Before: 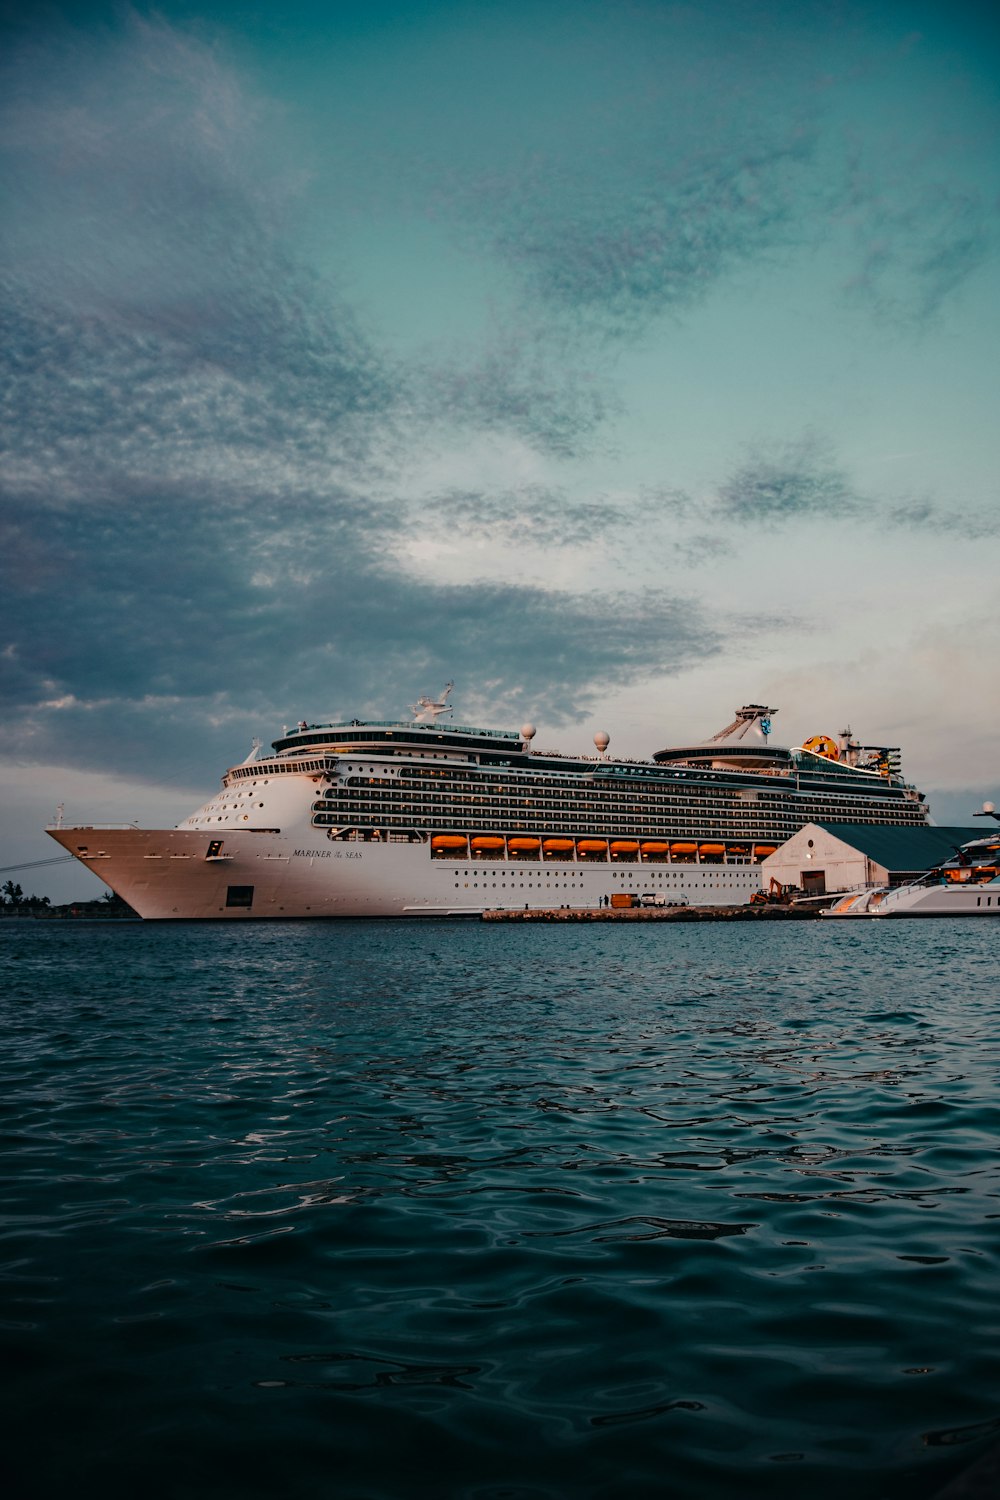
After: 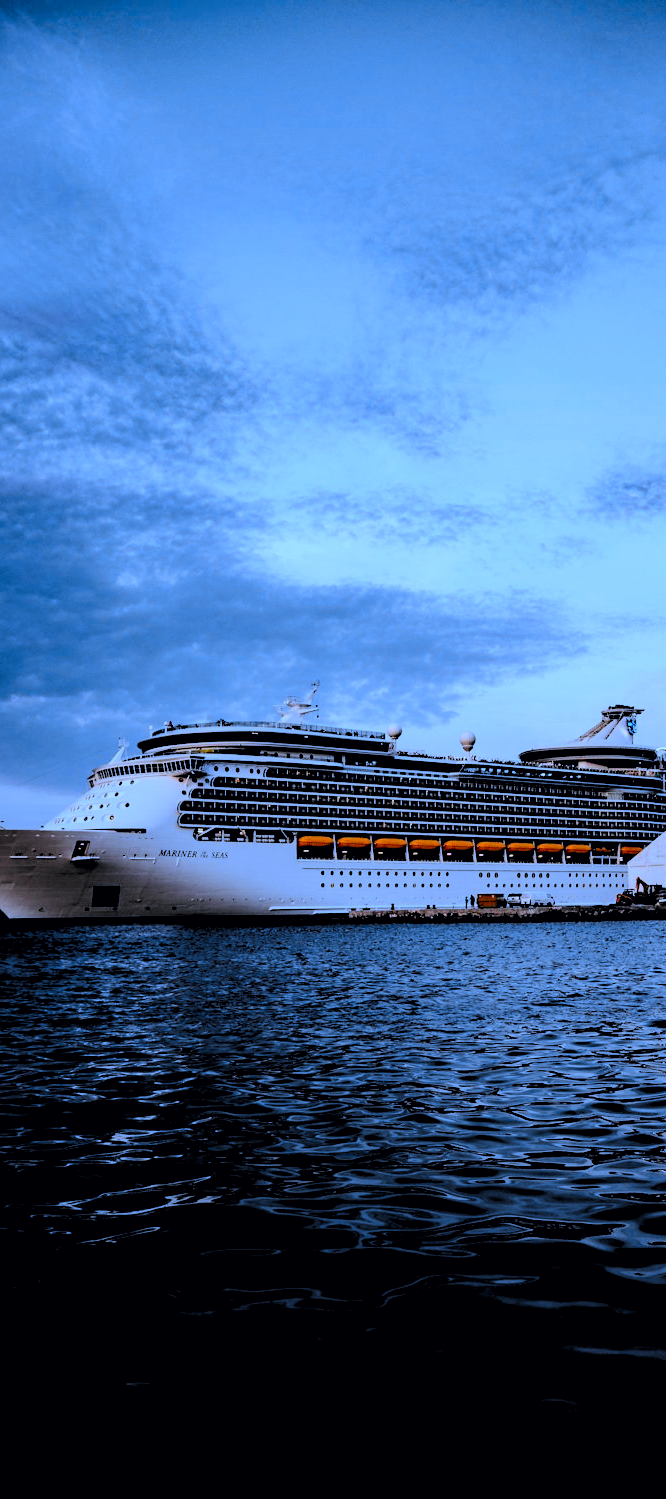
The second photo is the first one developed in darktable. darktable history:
tone curve: curves: ch0 [(0, 0) (0.071, 0.047) (0.266, 0.26) (0.483, 0.554) (0.753, 0.811) (1, 0.983)]; ch1 [(0, 0) (0.346, 0.307) (0.408, 0.369) (0.463, 0.443) (0.482, 0.493) (0.502, 0.5) (0.517, 0.502) (0.55, 0.548) (0.597, 0.624) (0.651, 0.698) (1, 1)]; ch2 [(0, 0) (0.346, 0.34) (0.434, 0.46) (0.485, 0.494) (0.5, 0.494) (0.517, 0.506) (0.535, 0.529) (0.583, 0.611) (0.625, 0.666) (1, 1)], color space Lab, independent channels, preserve colors none
white balance: red 0.766, blue 1.537
rgb levels: levels [[0.029, 0.461, 0.922], [0, 0.5, 1], [0, 0.5, 1]]
crop and rotate: left 13.409%, right 19.924%
